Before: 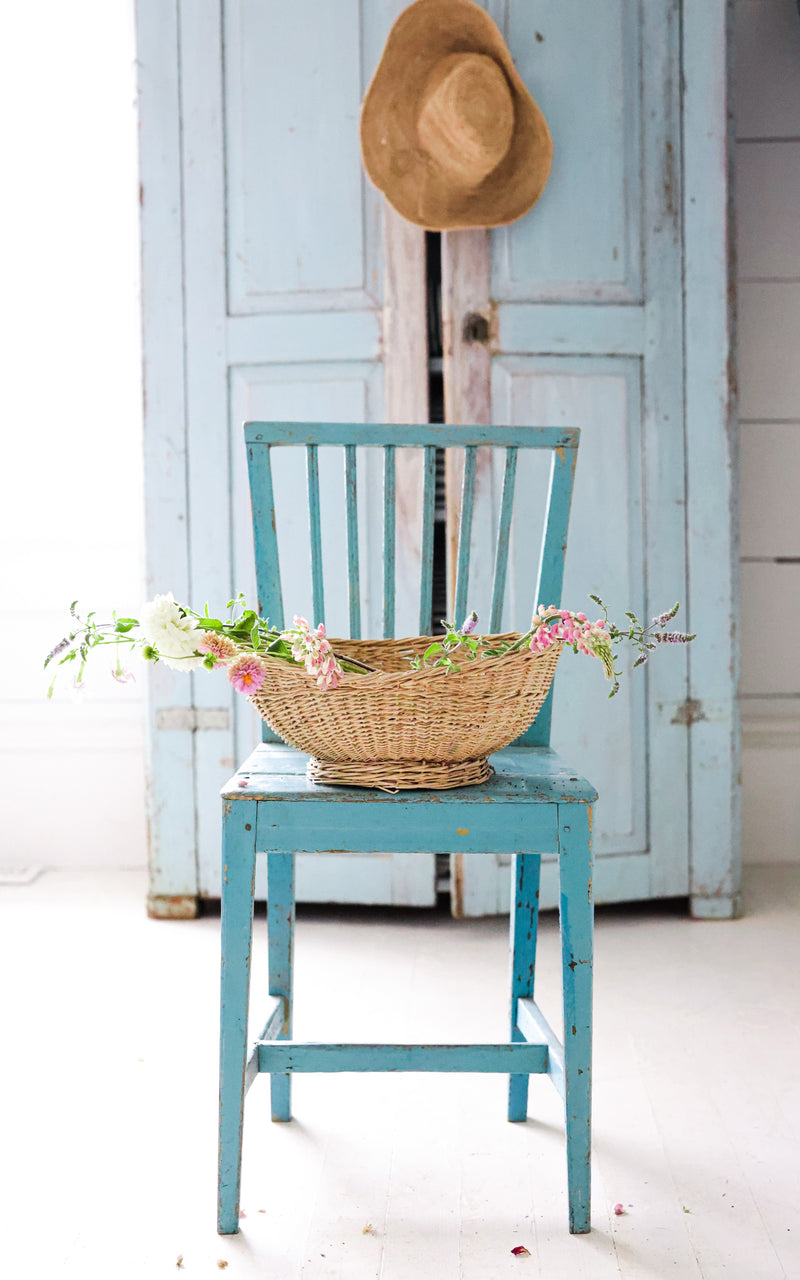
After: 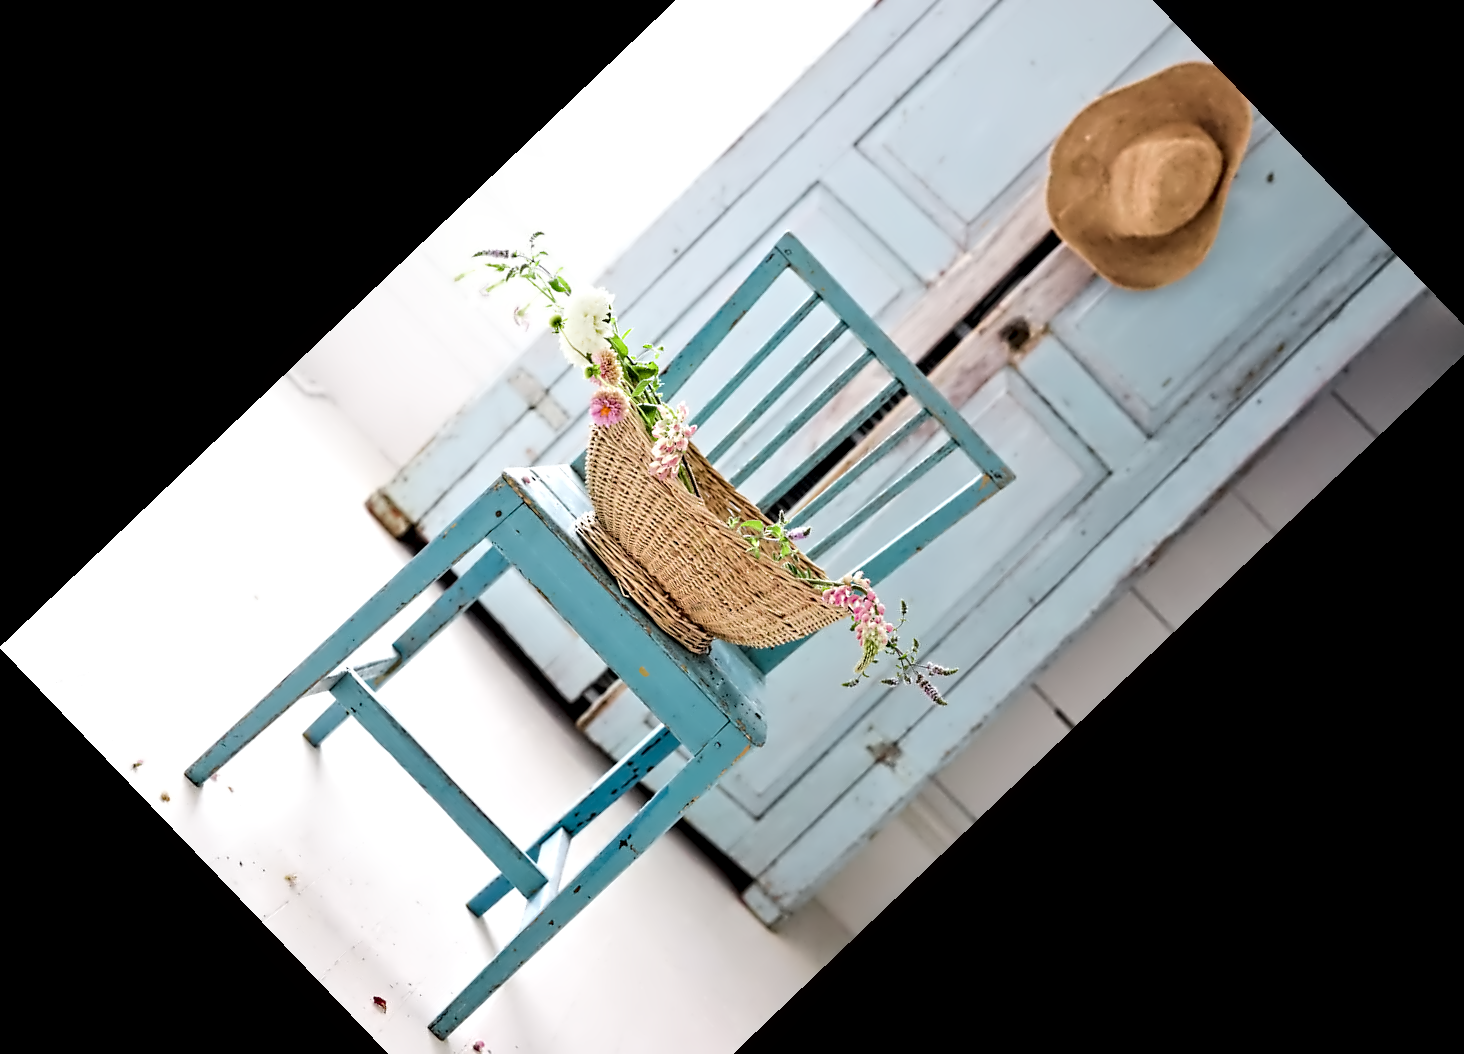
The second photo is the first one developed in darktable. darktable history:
contrast equalizer: octaves 7, y [[0.5, 0.542, 0.583, 0.625, 0.667, 0.708], [0.5 ×6], [0.5 ×6], [0, 0.033, 0.067, 0.1, 0.133, 0.167], [0, 0.05, 0.1, 0.15, 0.2, 0.25]]
crop and rotate: angle -46.26°, top 16.234%, right 0.912%, bottom 11.704%
